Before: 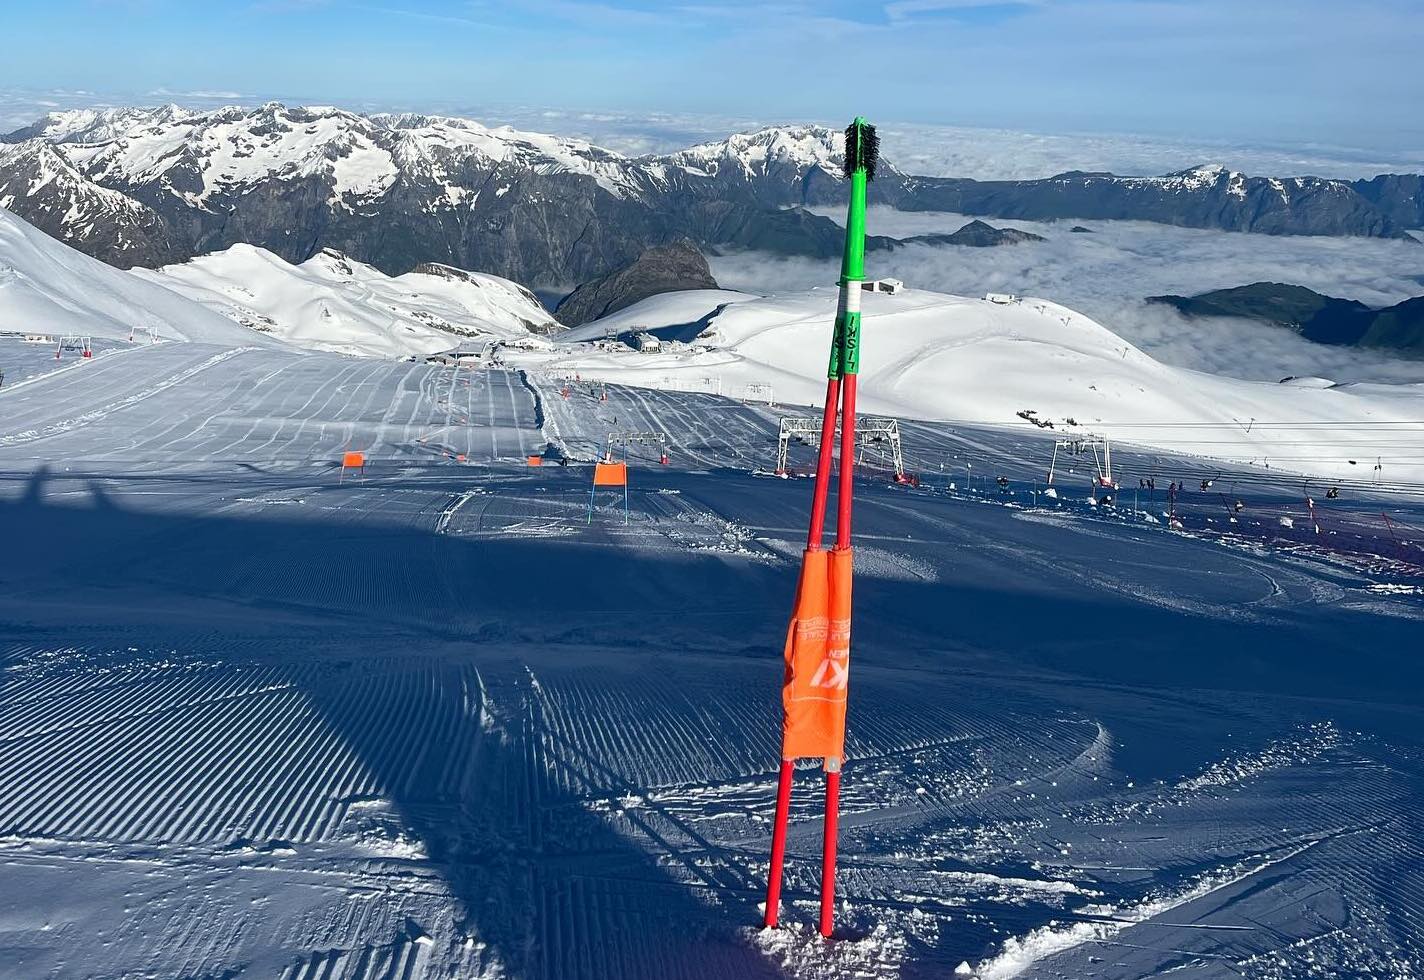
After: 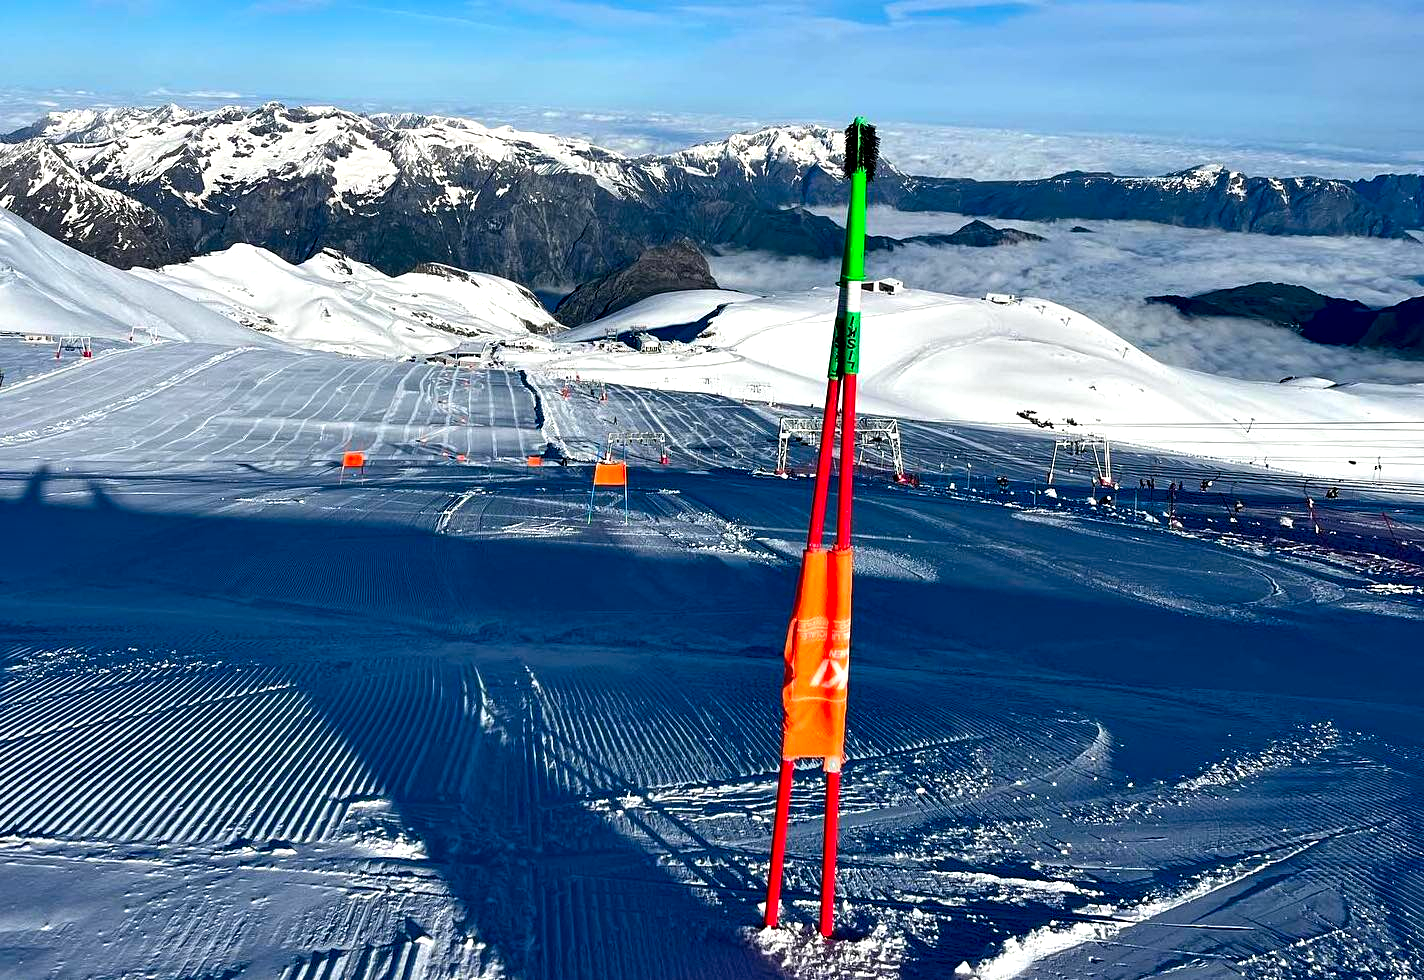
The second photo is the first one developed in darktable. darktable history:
color correction: highlights b* -0.009, saturation 1.3
contrast equalizer: y [[0.6 ×6], [0.55 ×6], [0 ×6], [0 ×6], [0 ×6]]
